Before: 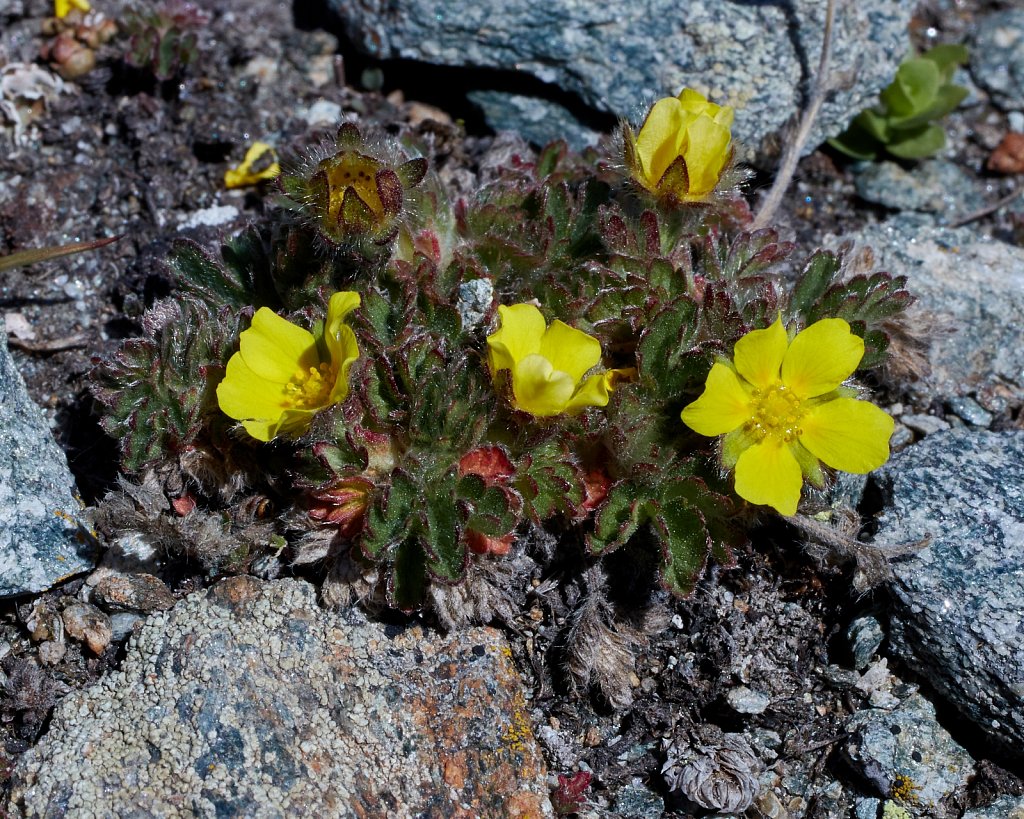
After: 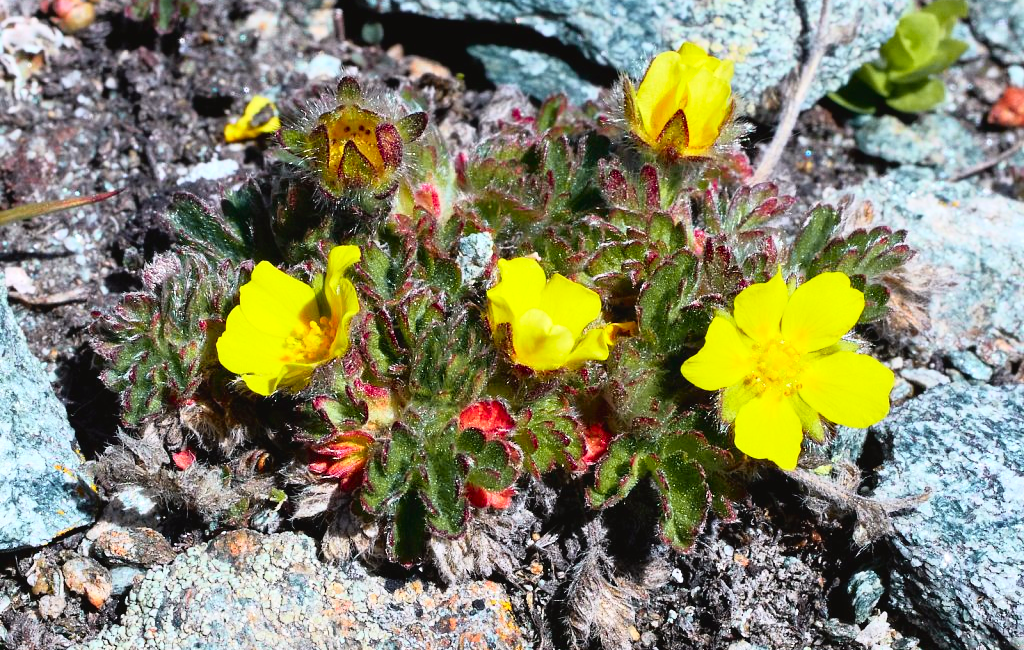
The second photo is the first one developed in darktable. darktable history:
crop and rotate: top 5.667%, bottom 14.937%
tone curve: curves: ch0 [(0, 0.005) (0.103, 0.097) (0.18, 0.22) (0.378, 0.482) (0.504, 0.631) (0.663, 0.801) (0.834, 0.914) (1, 0.971)]; ch1 [(0, 0) (0.172, 0.123) (0.324, 0.253) (0.396, 0.388) (0.478, 0.461) (0.499, 0.498) (0.522, 0.528) (0.604, 0.692) (0.704, 0.818) (1, 1)]; ch2 [(0, 0) (0.411, 0.424) (0.496, 0.5) (0.515, 0.519) (0.555, 0.585) (0.628, 0.703) (1, 1)], color space Lab, independent channels, preserve colors none
exposure: black level correction -0.002, exposure 0.708 EV, compensate exposure bias true, compensate highlight preservation false
